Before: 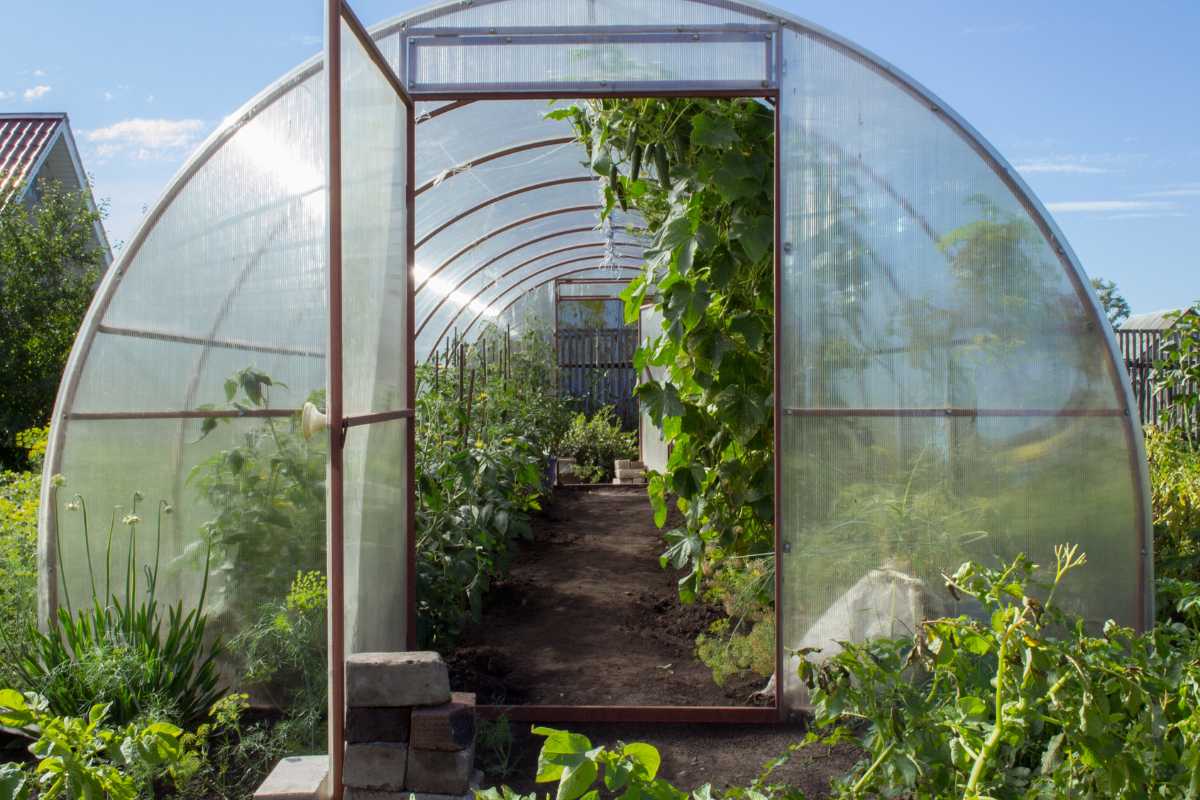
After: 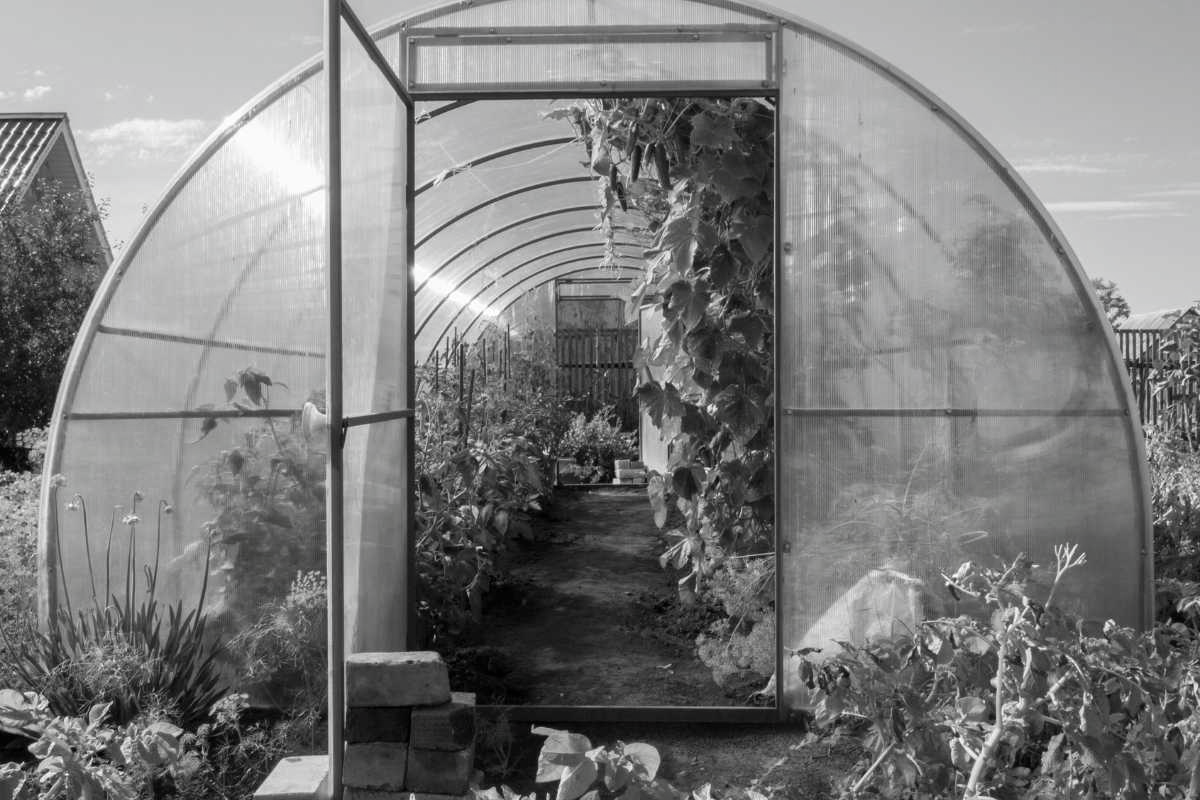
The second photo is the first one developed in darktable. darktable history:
tone equalizer: on, module defaults
contrast brightness saturation: saturation -0.991
